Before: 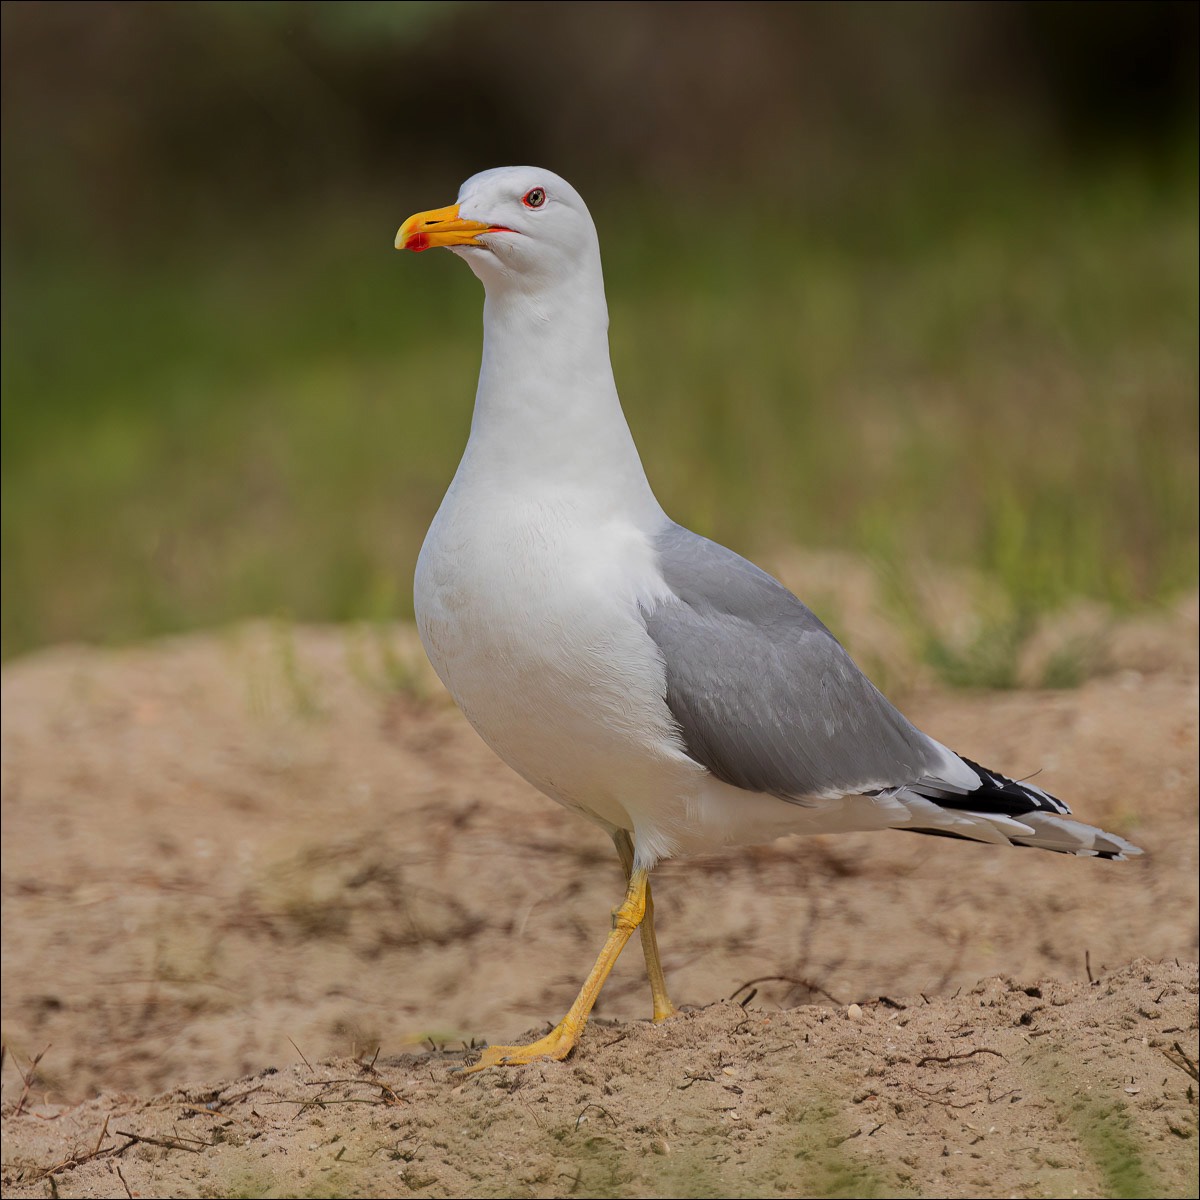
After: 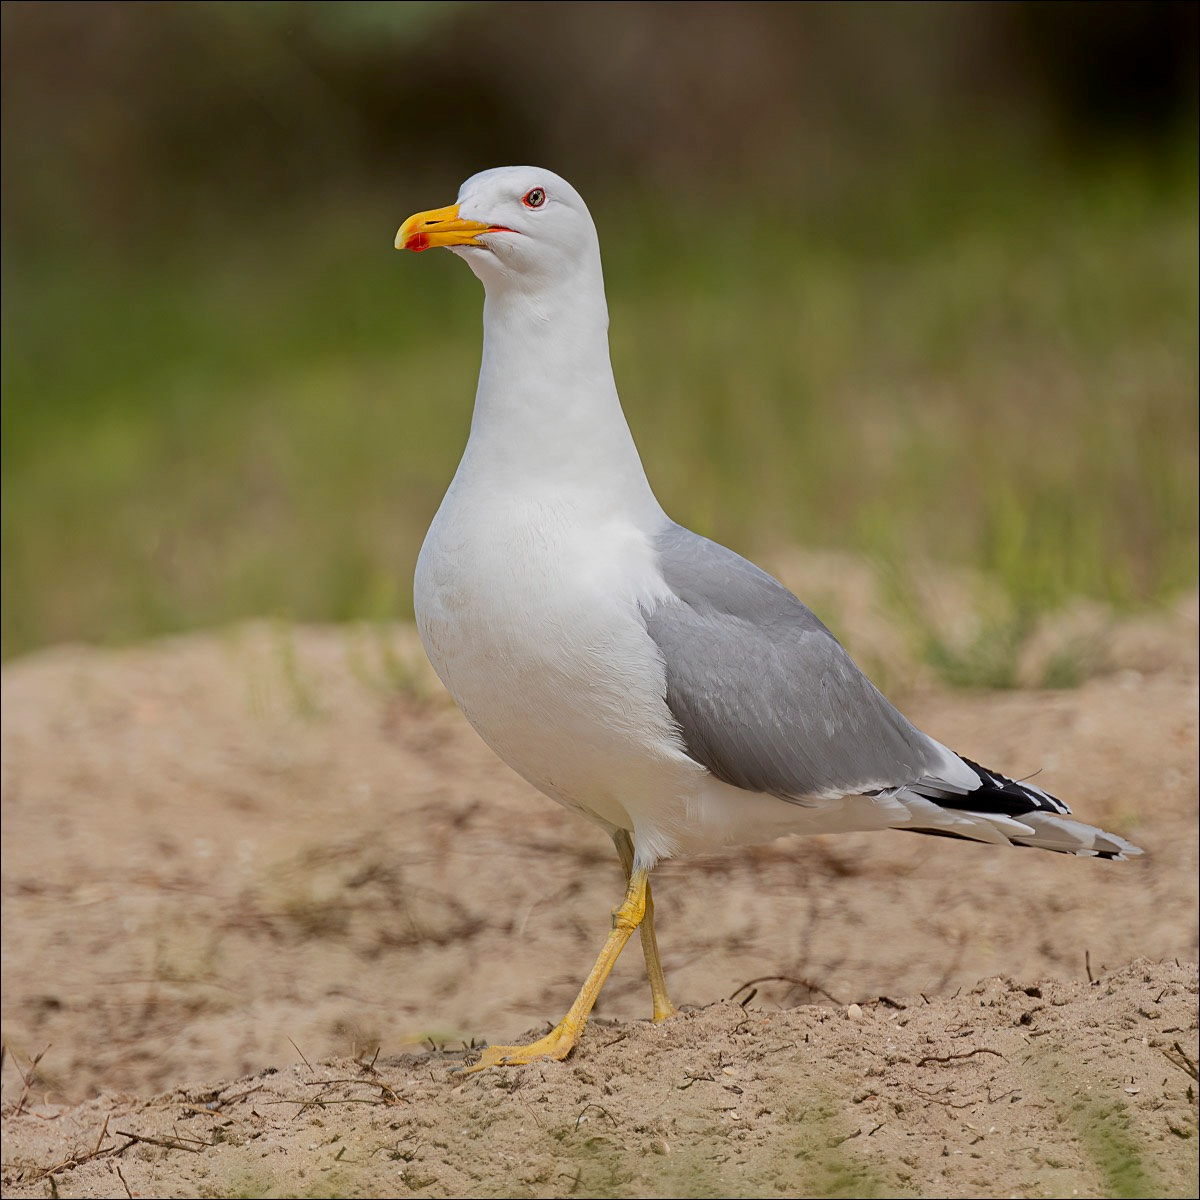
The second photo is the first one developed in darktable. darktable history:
sharpen: amount 0.213
contrast brightness saturation: contrast 0.03, brightness -0.044
